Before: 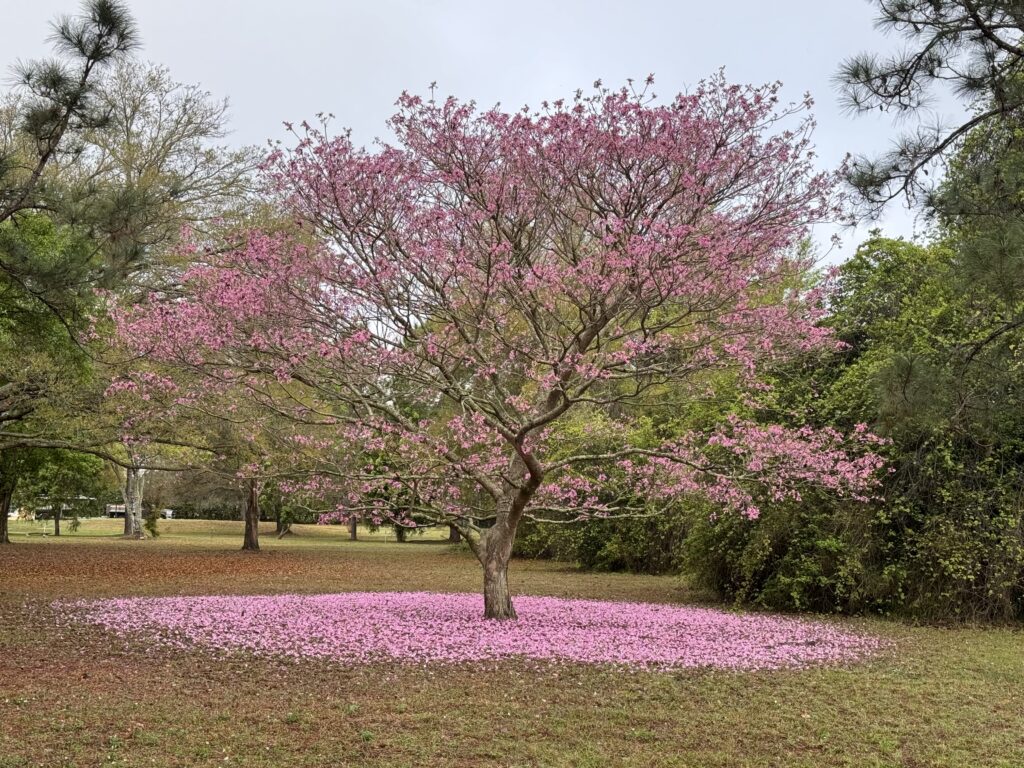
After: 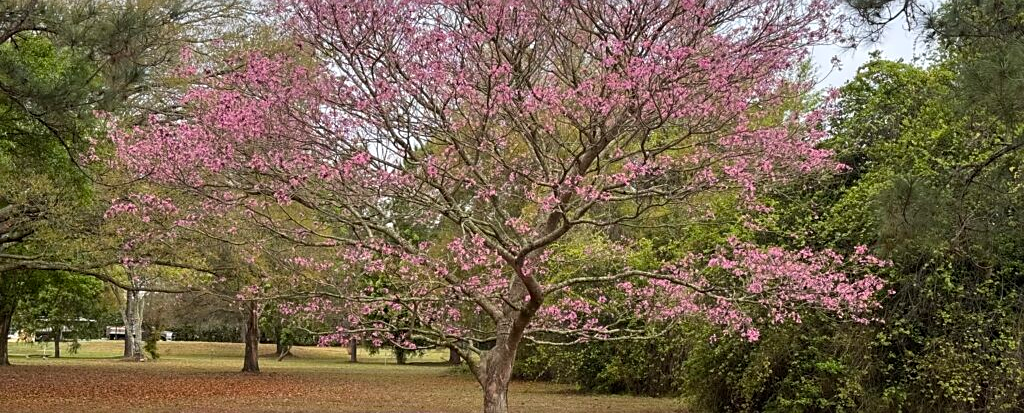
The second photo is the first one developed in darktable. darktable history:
sharpen: radius 1.829, amount 0.405, threshold 1.64
crop and rotate: top 23.183%, bottom 23.012%
